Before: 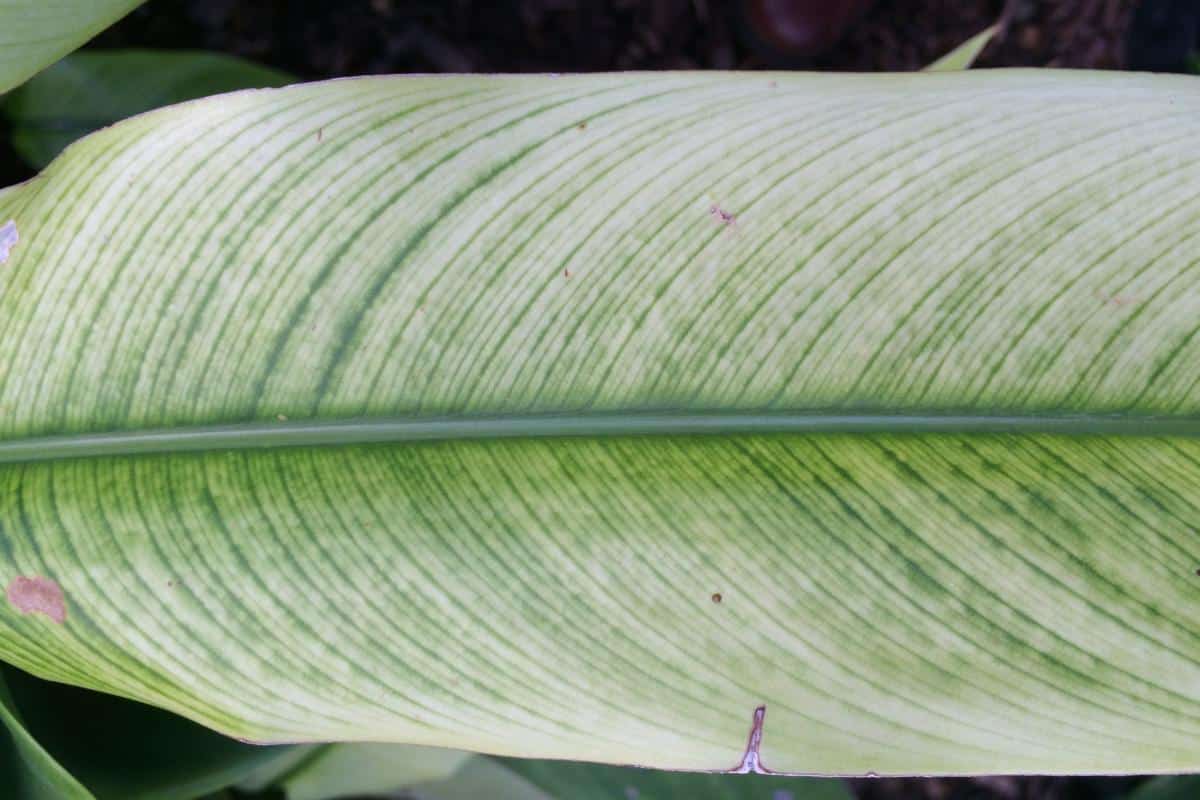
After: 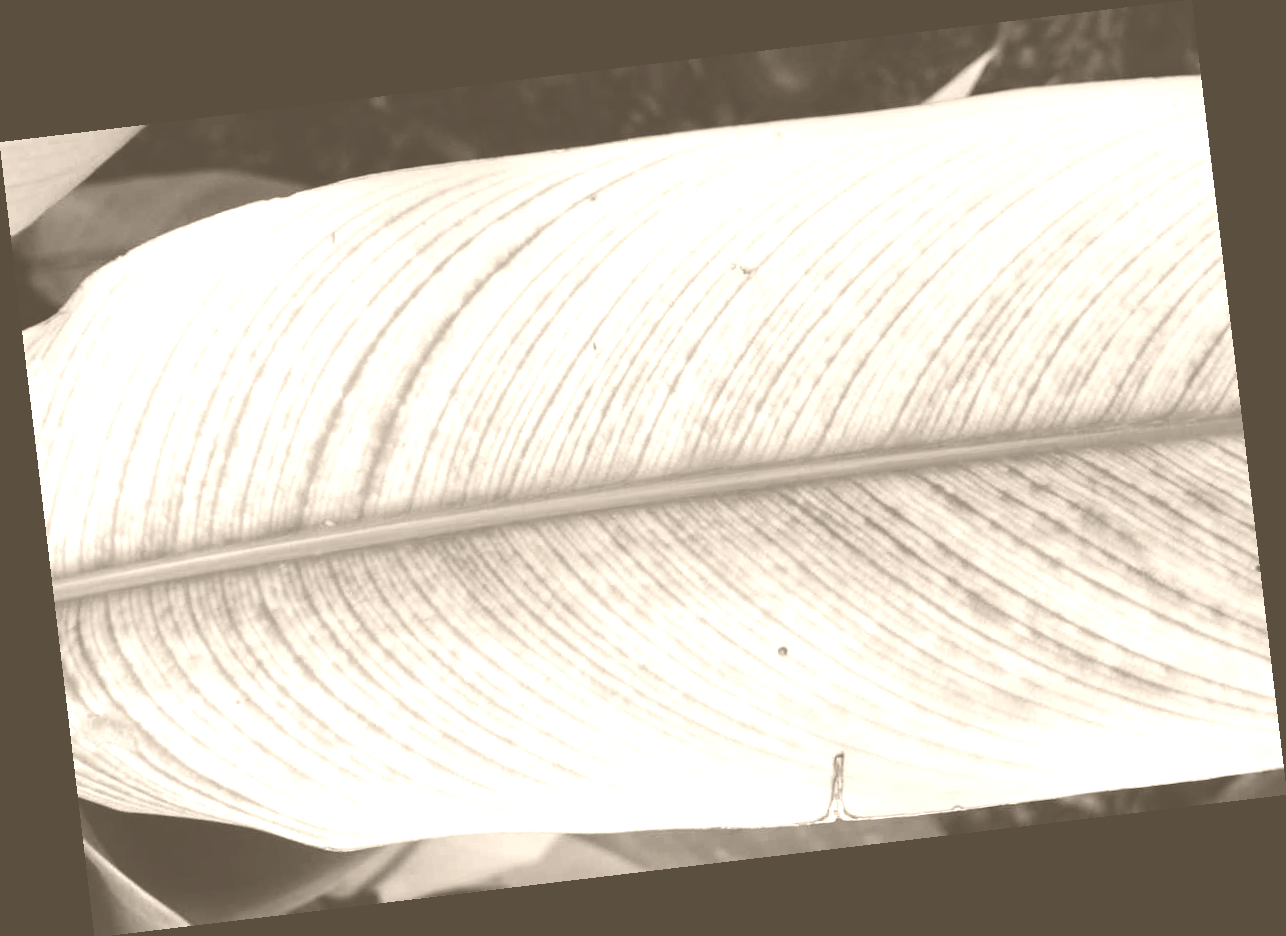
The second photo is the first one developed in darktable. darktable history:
color balance: lift [1.005, 0.99, 1.007, 1.01], gamma [1, 0.979, 1.011, 1.021], gain [0.923, 1.098, 1.025, 0.902], input saturation 90.45%, contrast 7.73%, output saturation 105.91%
colorize: hue 34.49°, saturation 35.33%, source mix 100%, version 1
rotate and perspective: rotation -6.83°, automatic cropping off
